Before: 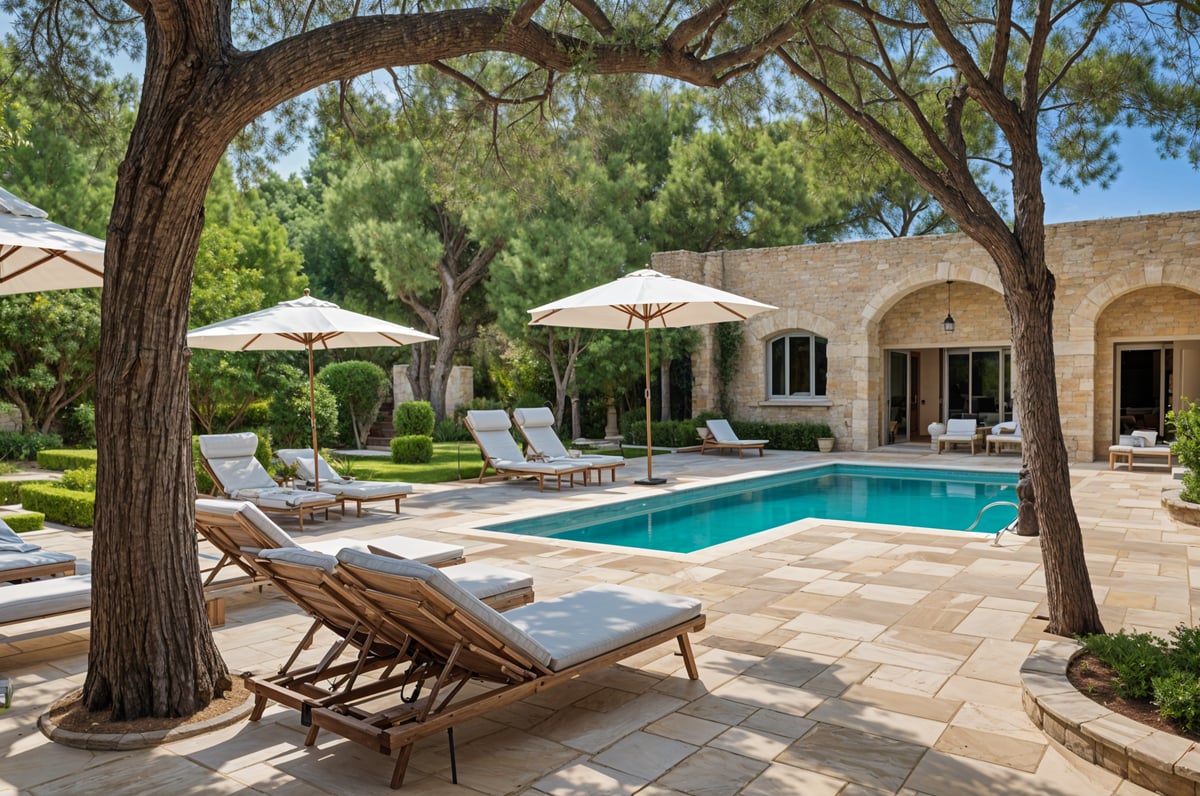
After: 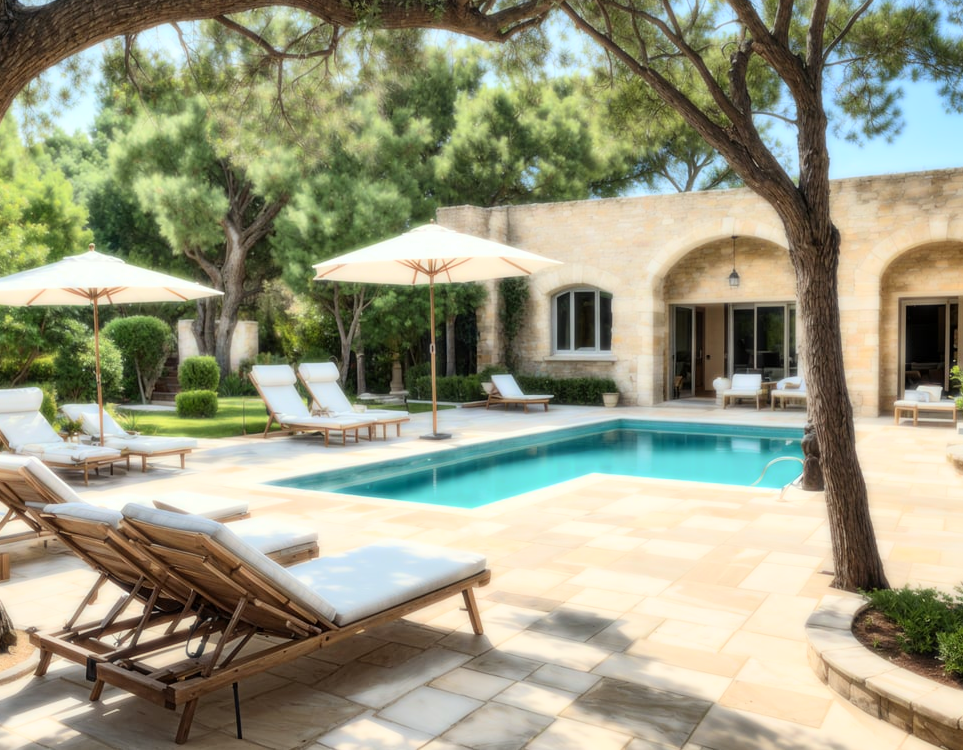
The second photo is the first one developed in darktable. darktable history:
color correction: highlights a* -2.68, highlights b* 2.57
crop and rotate: left 17.959%, top 5.771%, right 1.742%
bloom: size 0%, threshold 54.82%, strength 8.31%
shadows and highlights: shadows 10, white point adjustment 1, highlights -40
